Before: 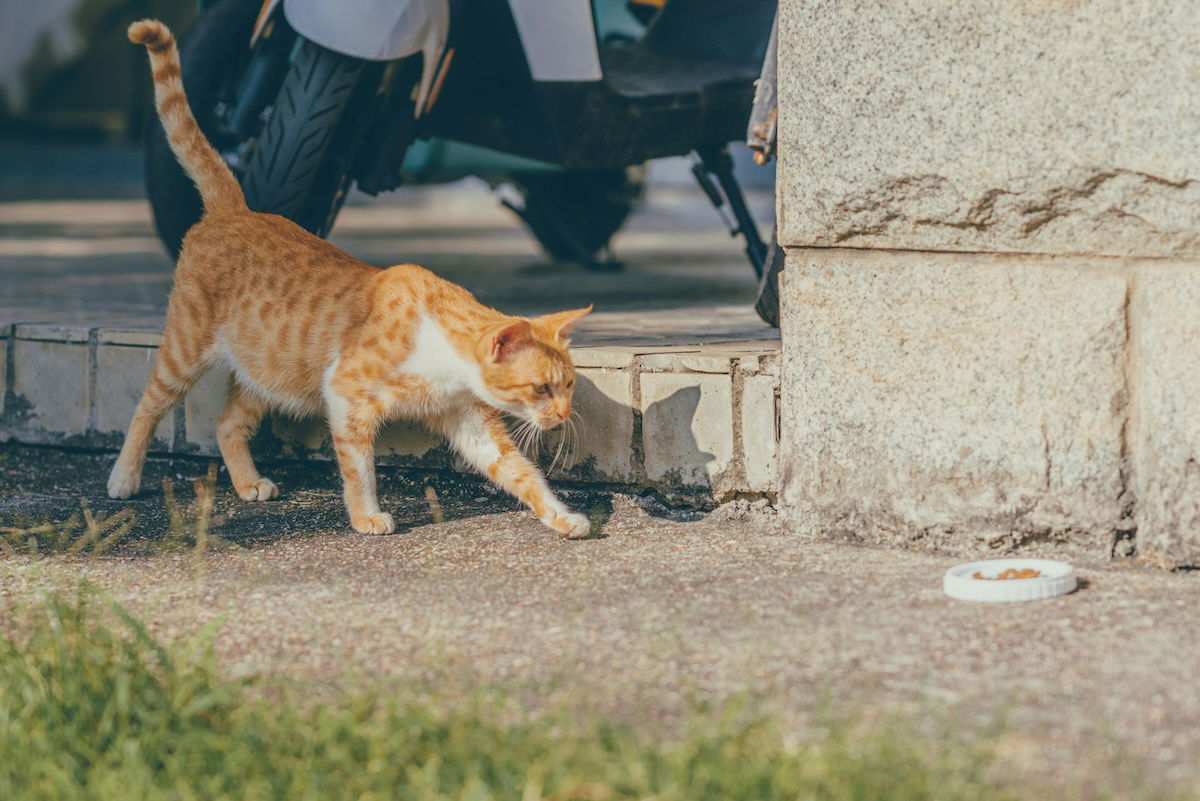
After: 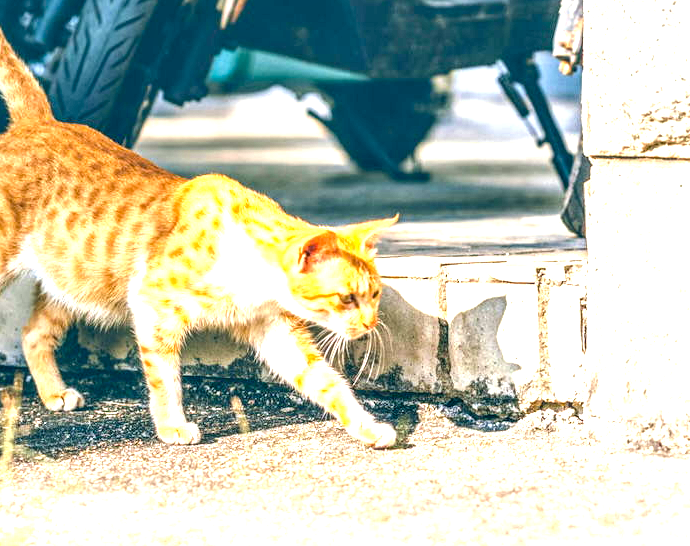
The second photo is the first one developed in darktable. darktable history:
crop: left 16.227%, top 11.273%, right 26.21%, bottom 20.445%
exposure: black level correction 0.001, exposure 1.862 EV, compensate highlight preservation false
local contrast: highlights 21%, shadows 70%, detail 170%
color balance rgb: global offset › luminance 0.483%, perceptual saturation grading › global saturation 19.624%, global vibrance 20%
